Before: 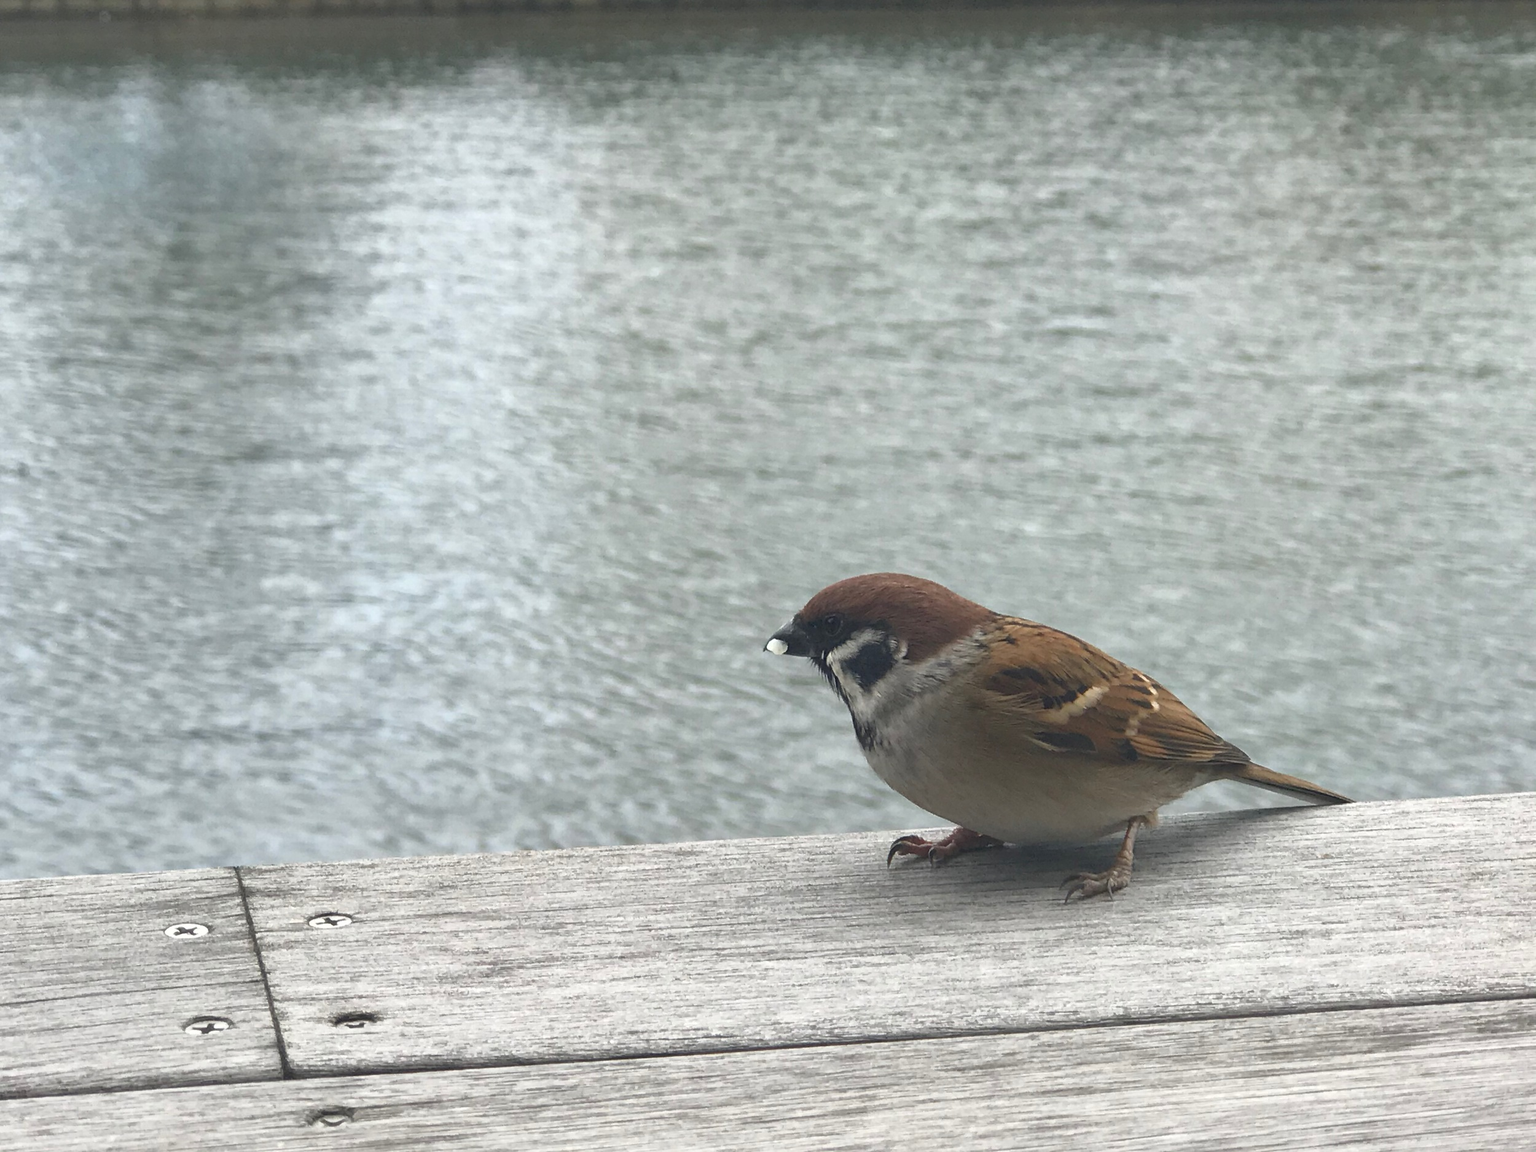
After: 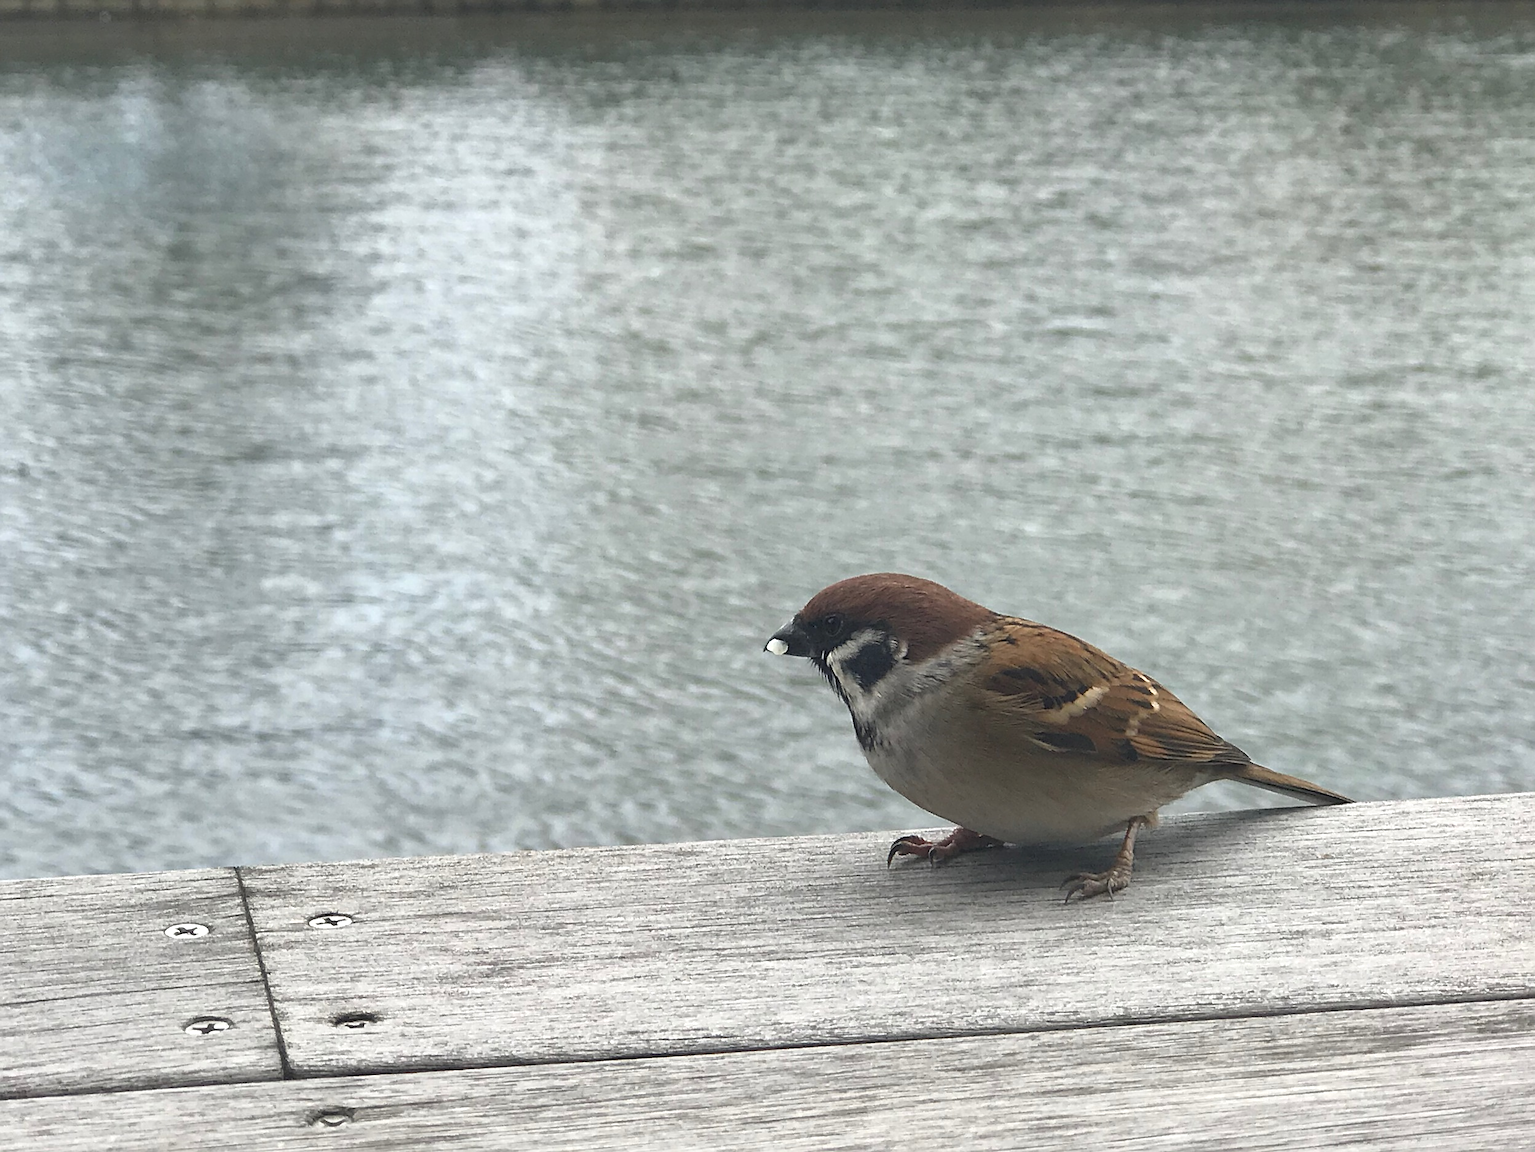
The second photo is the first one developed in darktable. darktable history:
levels: levels [0.026, 0.507, 0.987]
sharpen: on, module defaults
